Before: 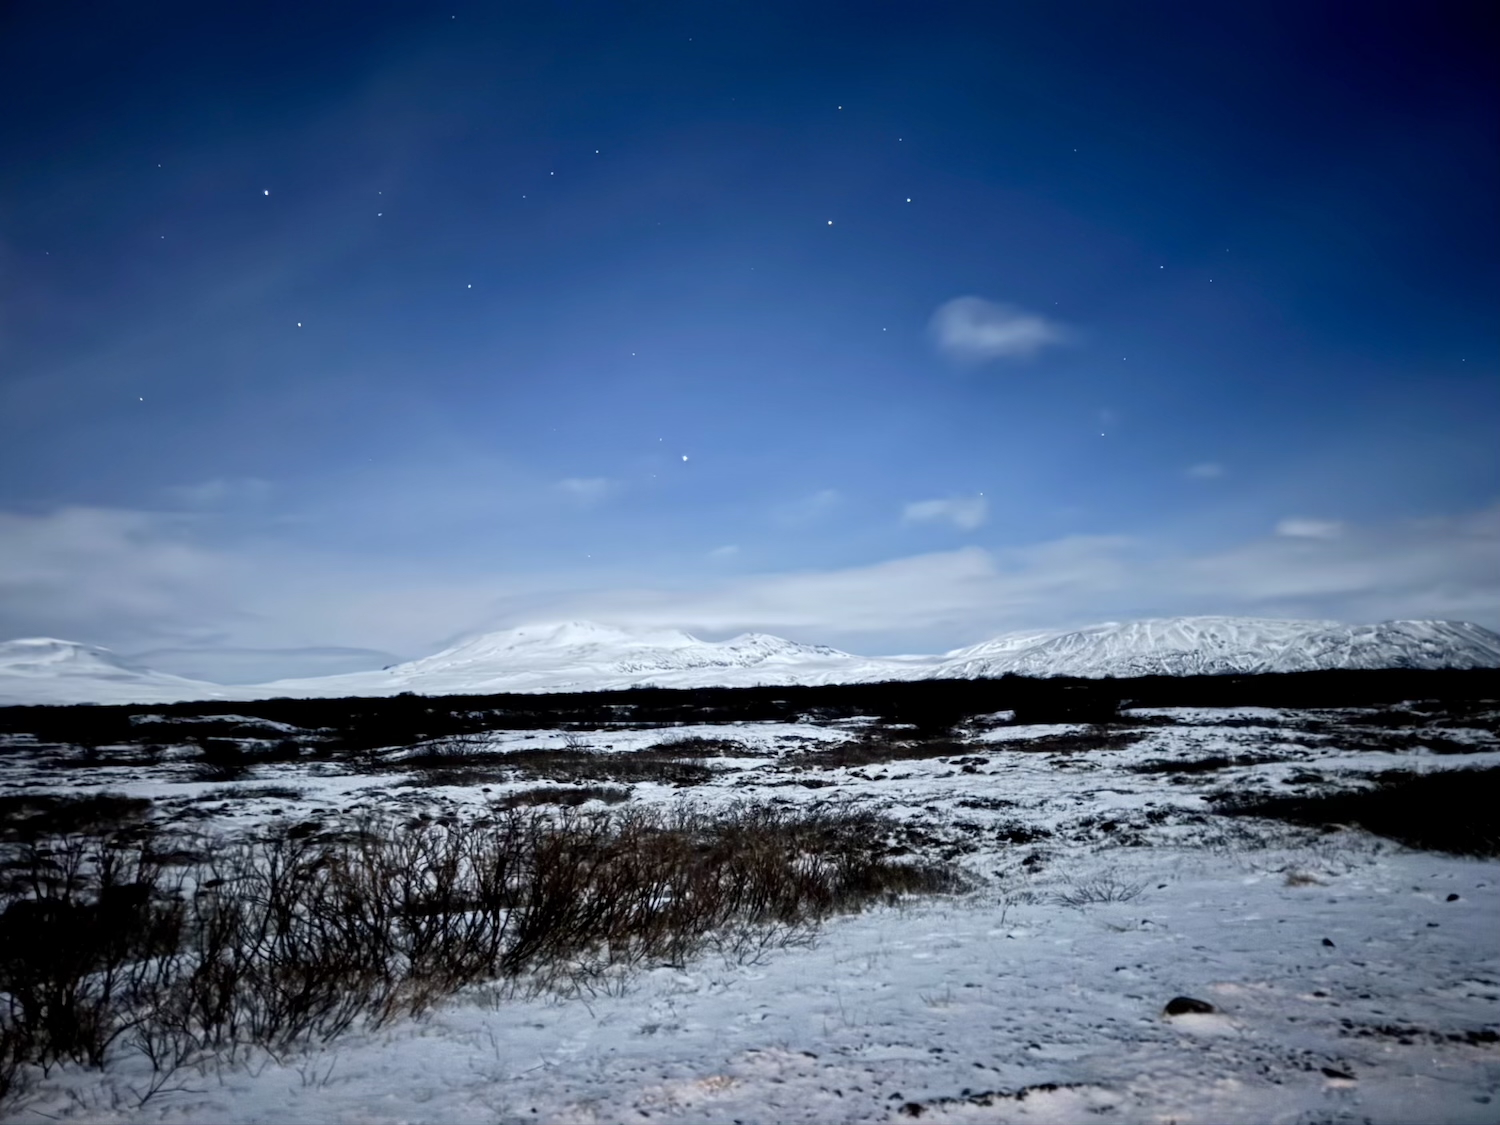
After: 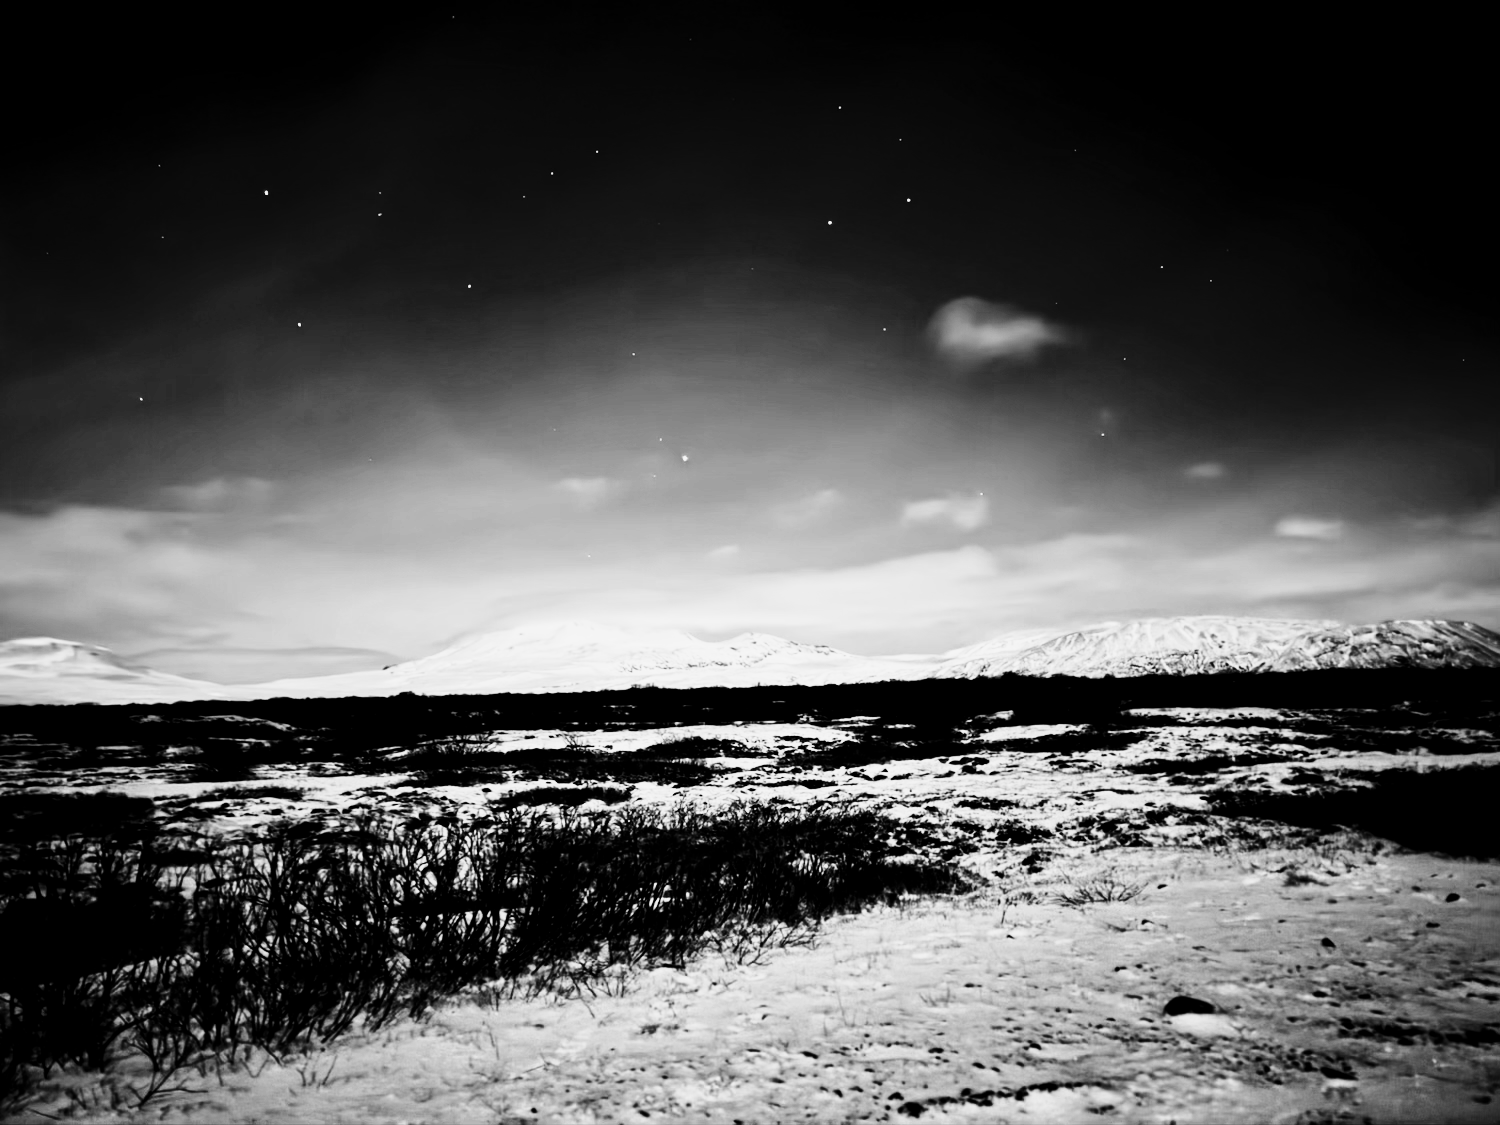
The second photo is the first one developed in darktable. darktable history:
contrast brightness saturation: contrast -0.03, brightness -0.59, saturation -1
color balance rgb: shadows lift › luminance -28.76%, shadows lift › chroma 15%, shadows lift › hue 270°, power › chroma 1%, power › hue 255°, highlights gain › luminance 7.14%, highlights gain › chroma 2%, highlights gain › hue 90°, global offset › luminance -0.29%, global offset › hue 260°, perceptual saturation grading › global saturation 20%, perceptual saturation grading › highlights -13.92%, perceptual saturation grading › shadows 50%
base curve: curves: ch0 [(0, 0) (0.007, 0.004) (0.027, 0.03) (0.046, 0.07) (0.207, 0.54) (0.442, 0.872) (0.673, 0.972) (1, 1)], preserve colors none
